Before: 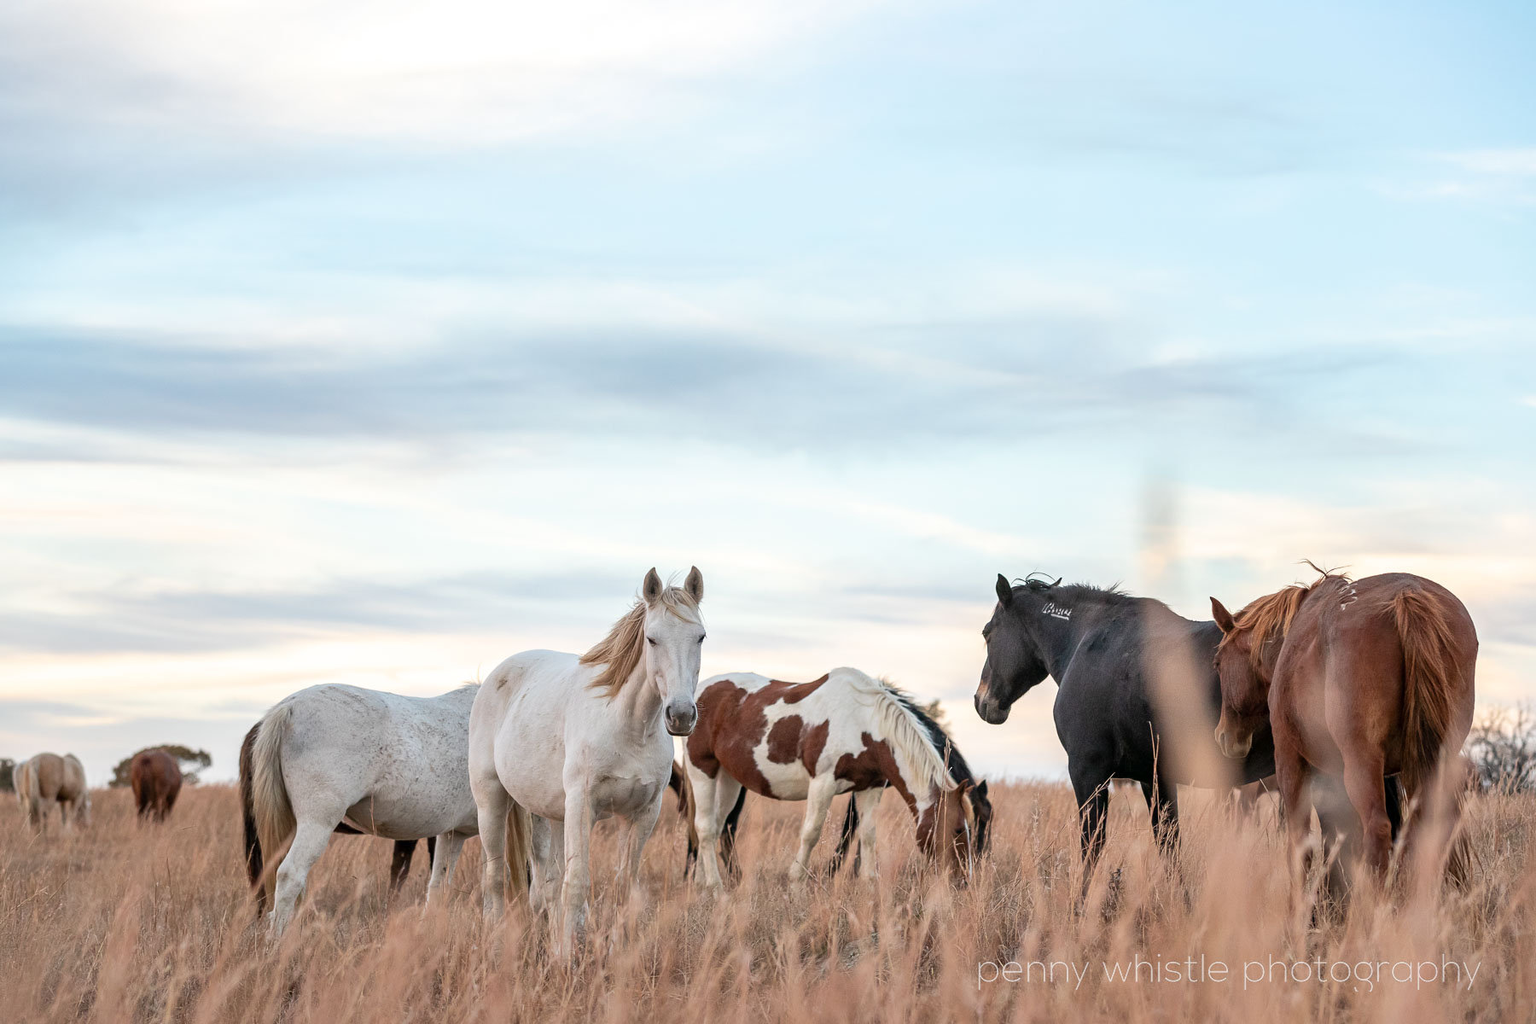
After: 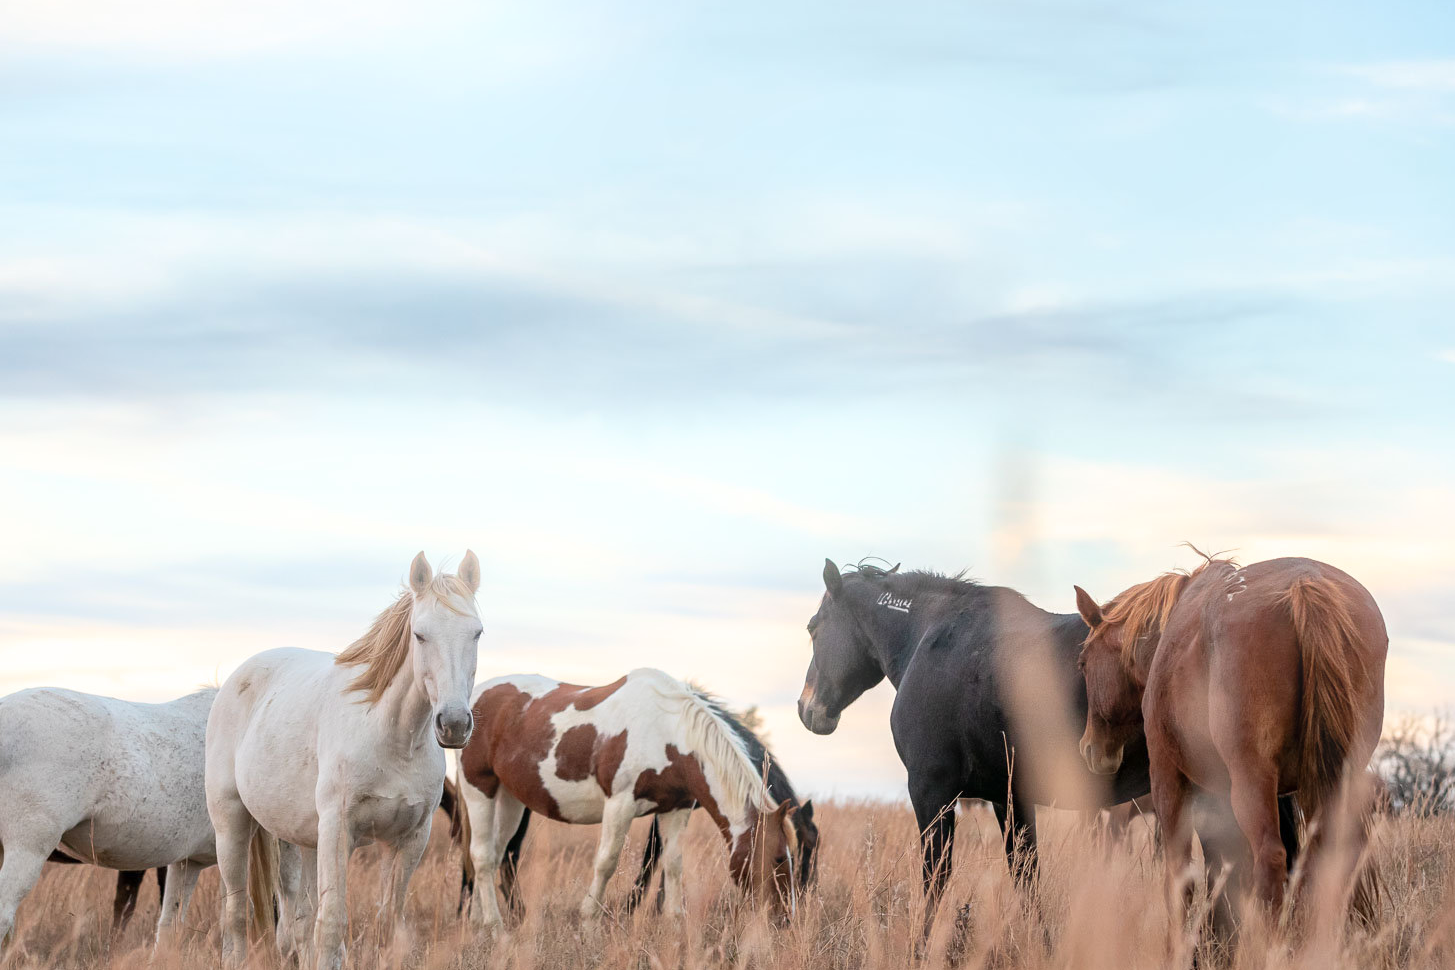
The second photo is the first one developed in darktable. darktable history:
crop: left 19.159%, top 9.58%, bottom 9.58%
bloom: size 13.65%, threshold 98.39%, strength 4.82%
